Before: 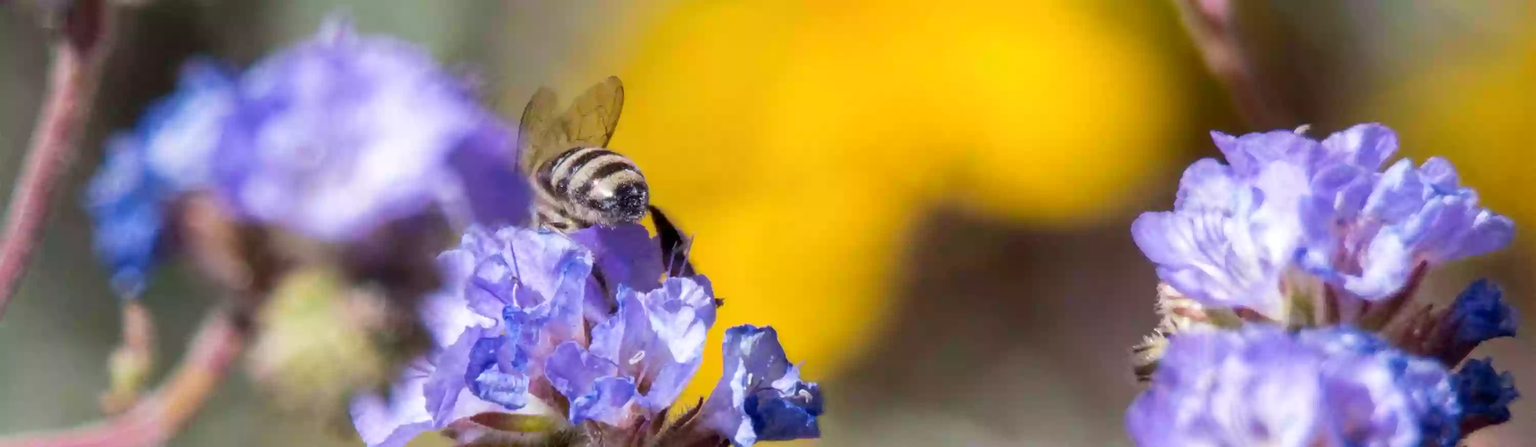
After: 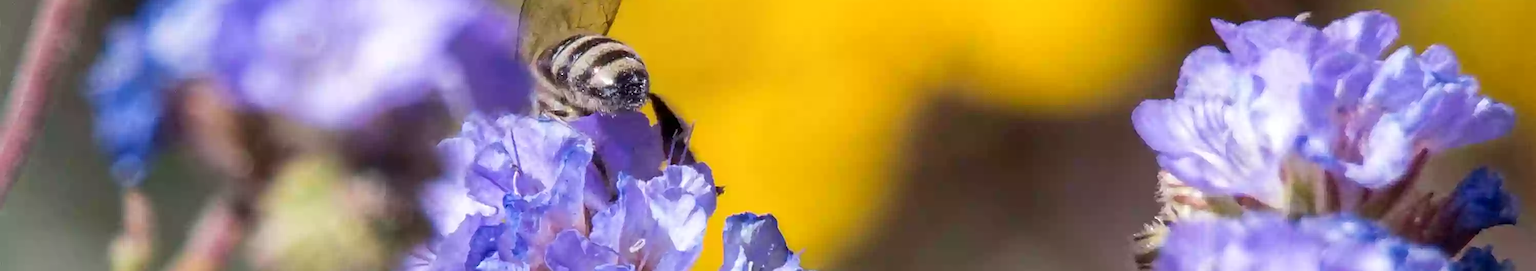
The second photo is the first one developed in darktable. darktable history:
crop and rotate: top 25.357%, bottom 13.942%
sharpen: on, module defaults
